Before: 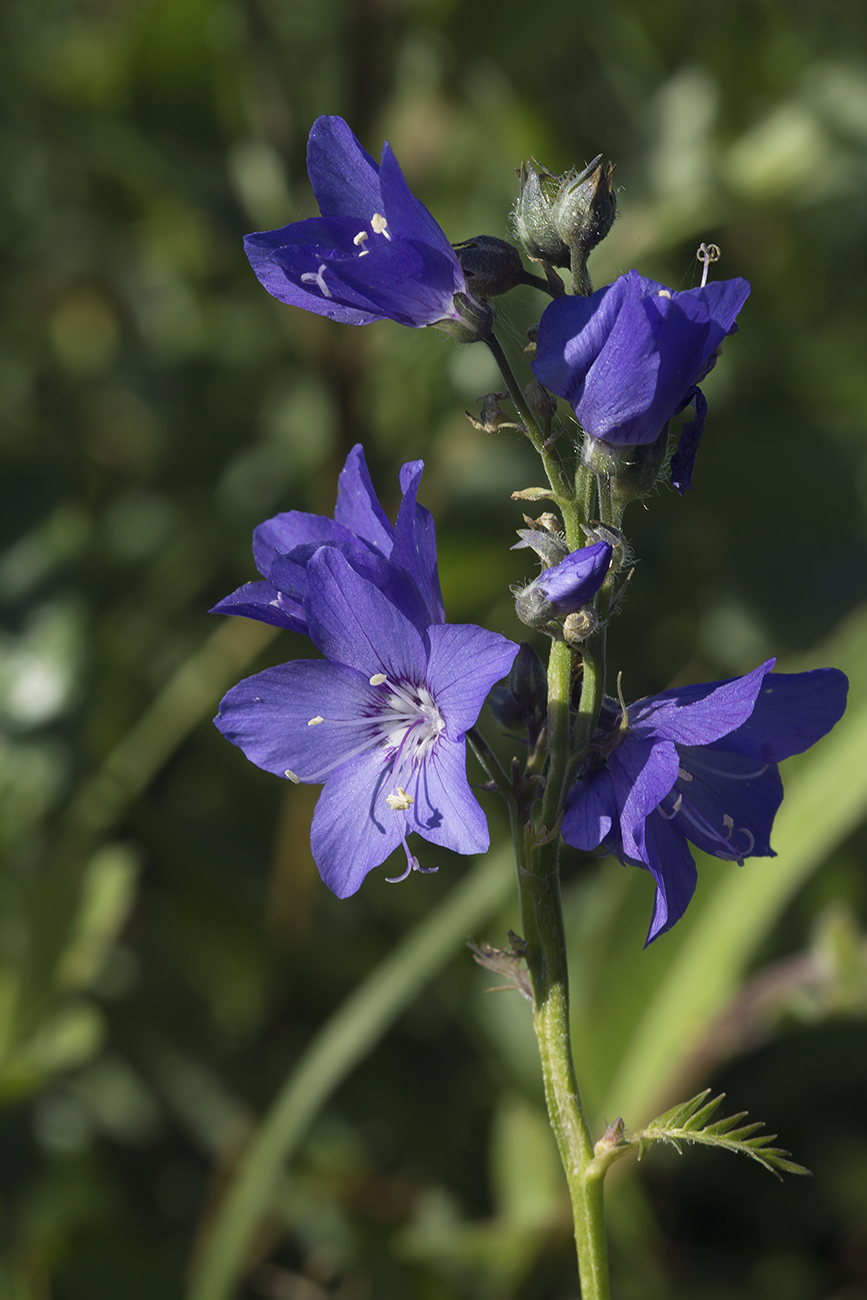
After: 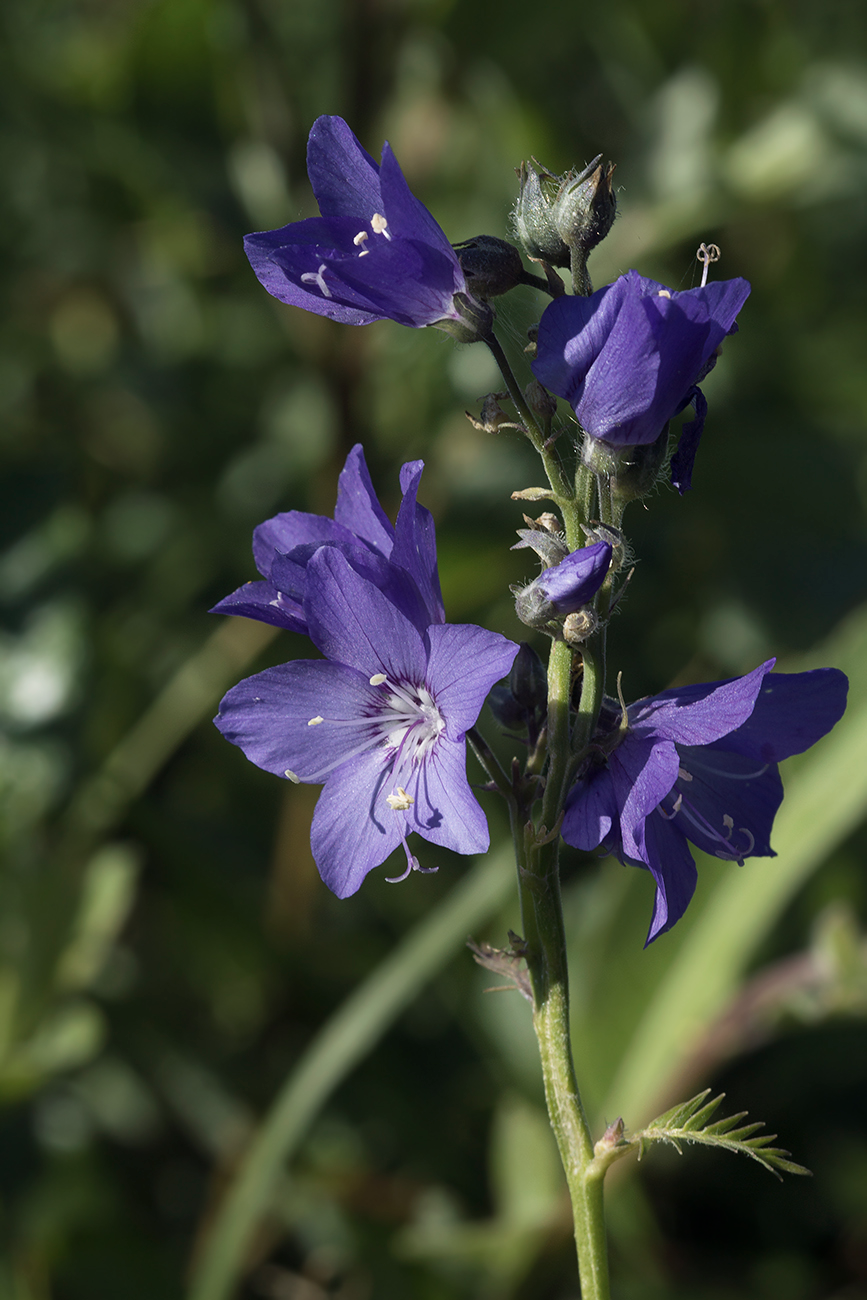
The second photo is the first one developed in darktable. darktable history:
contrast brightness saturation: contrast 0.061, brightness -0.009, saturation -0.221
